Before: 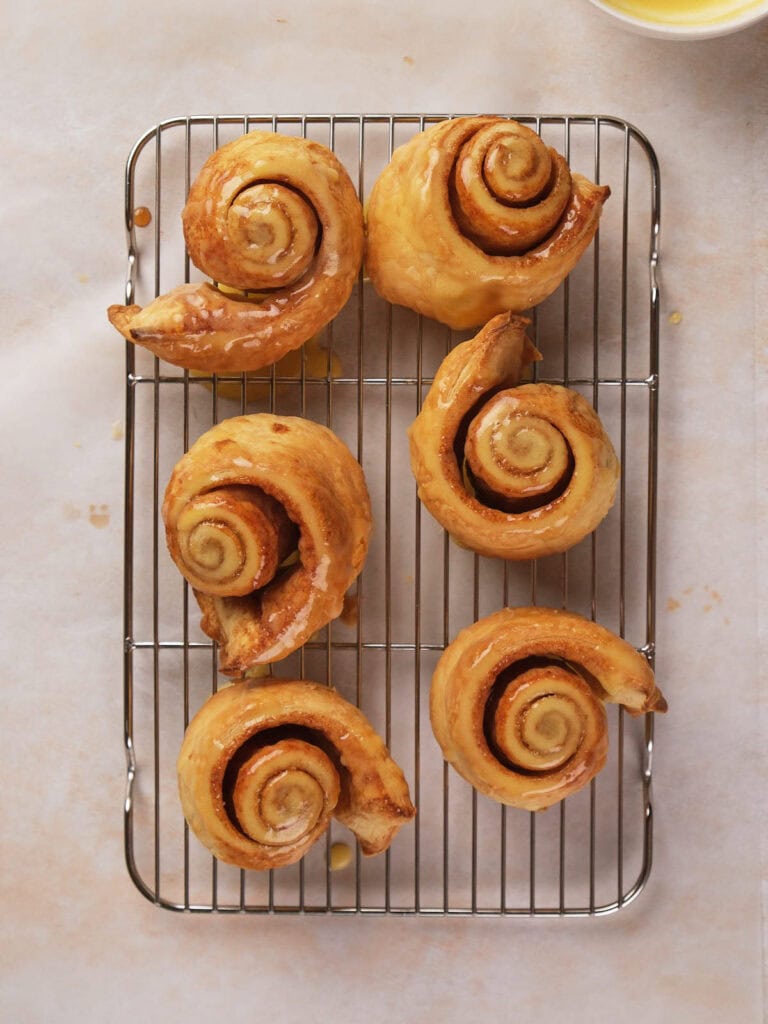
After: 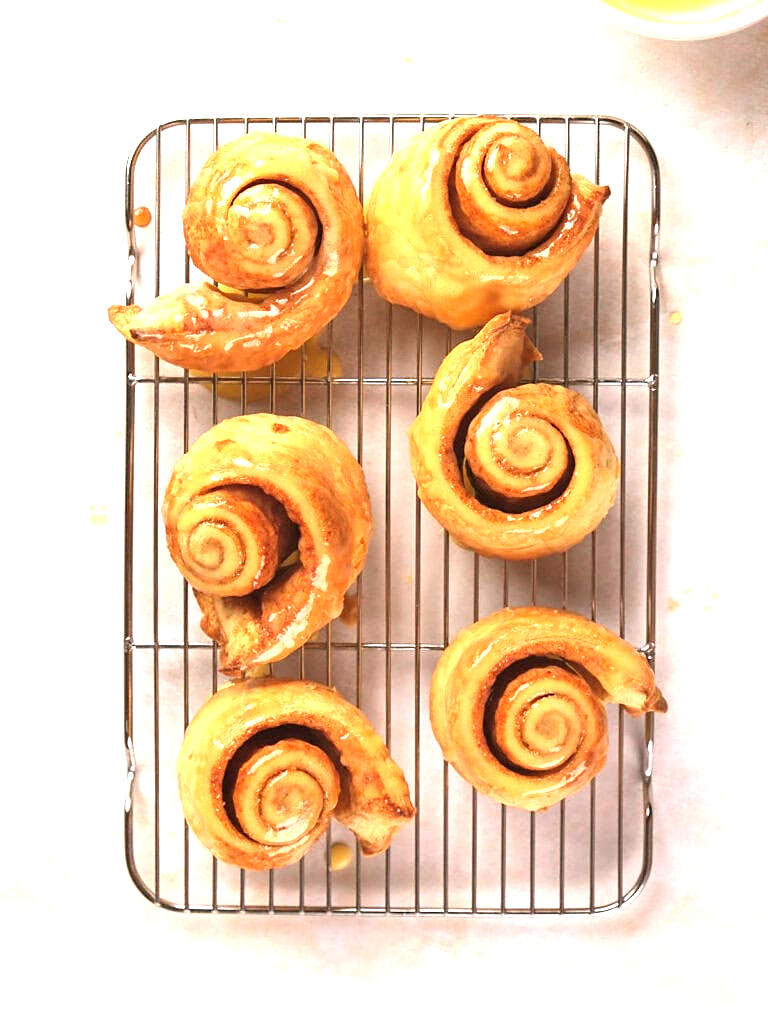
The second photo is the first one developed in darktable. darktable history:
sharpen: radius 1.559, amount 0.373, threshold 1.271
exposure: black level correction 0, exposure 1.45 EV, compensate exposure bias true, compensate highlight preservation false
